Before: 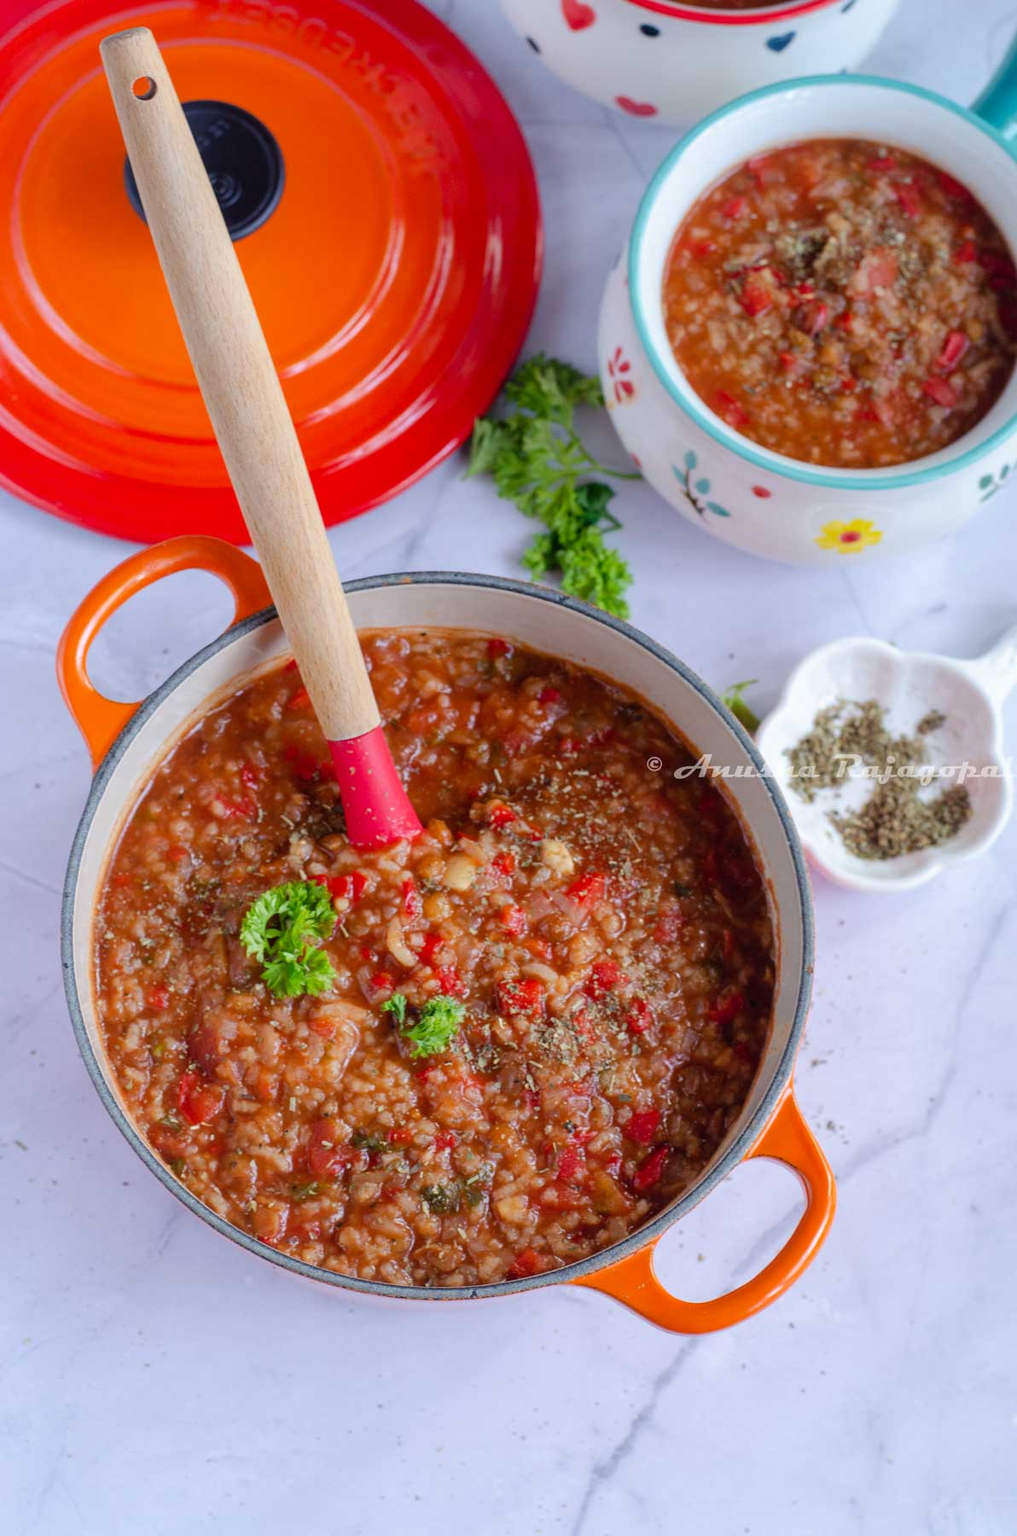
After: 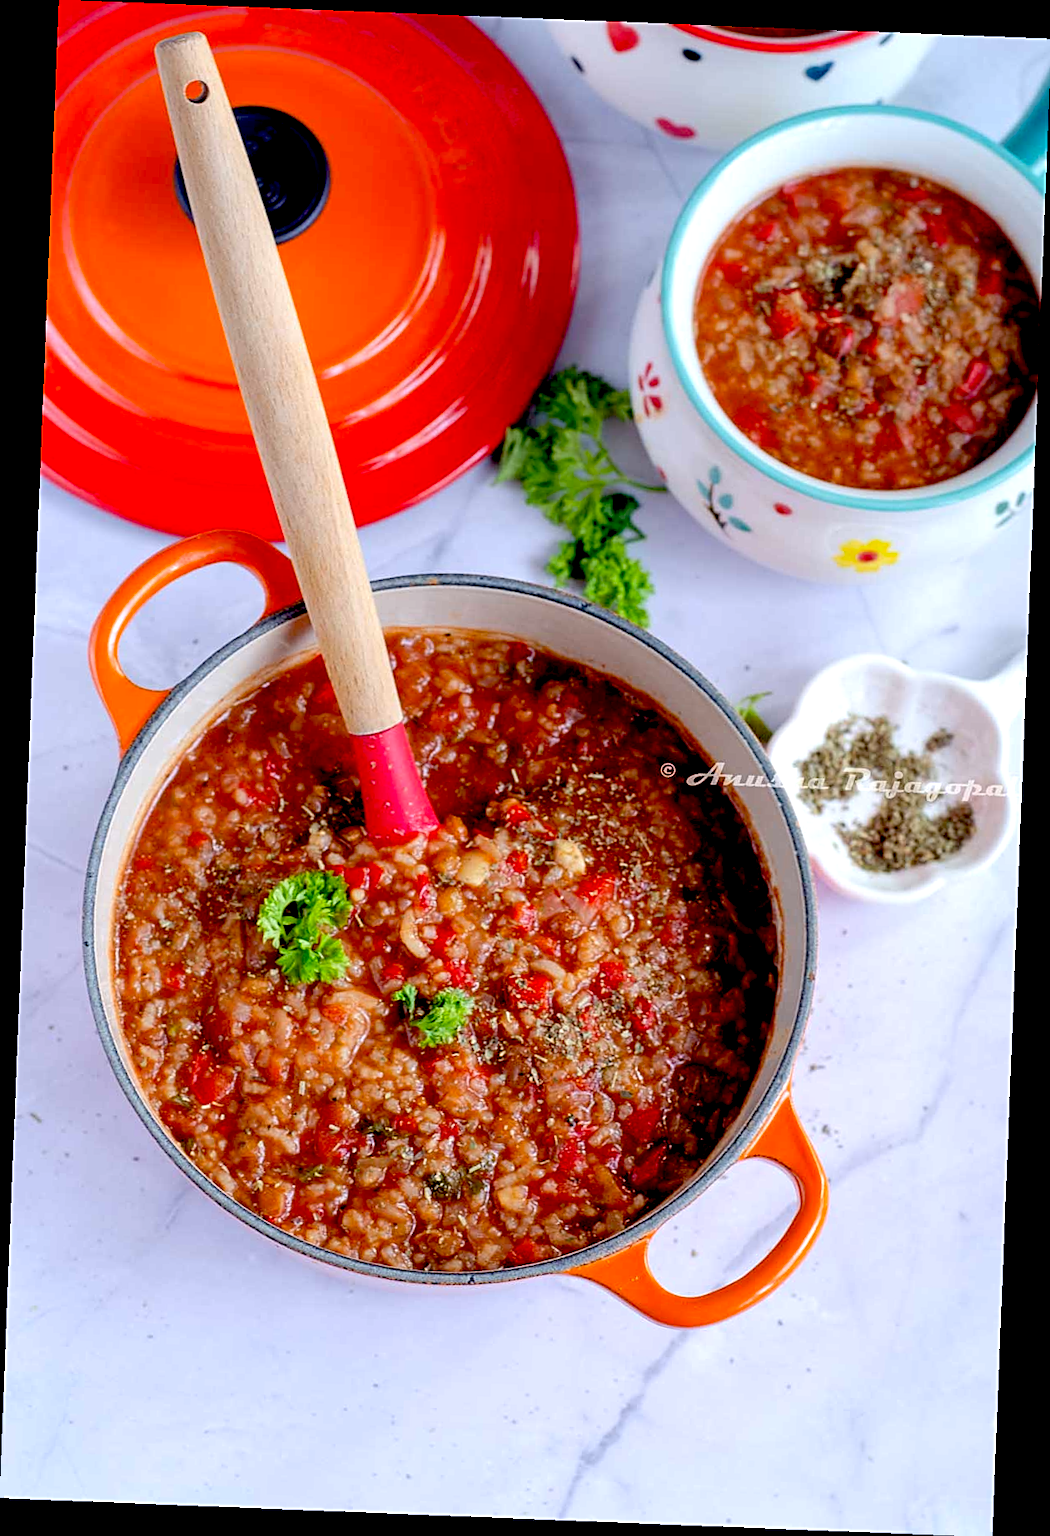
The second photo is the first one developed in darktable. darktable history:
sharpen: on, module defaults
exposure: black level correction 0.031, exposure 0.304 EV, compensate highlight preservation false
rotate and perspective: rotation 2.27°, automatic cropping off
